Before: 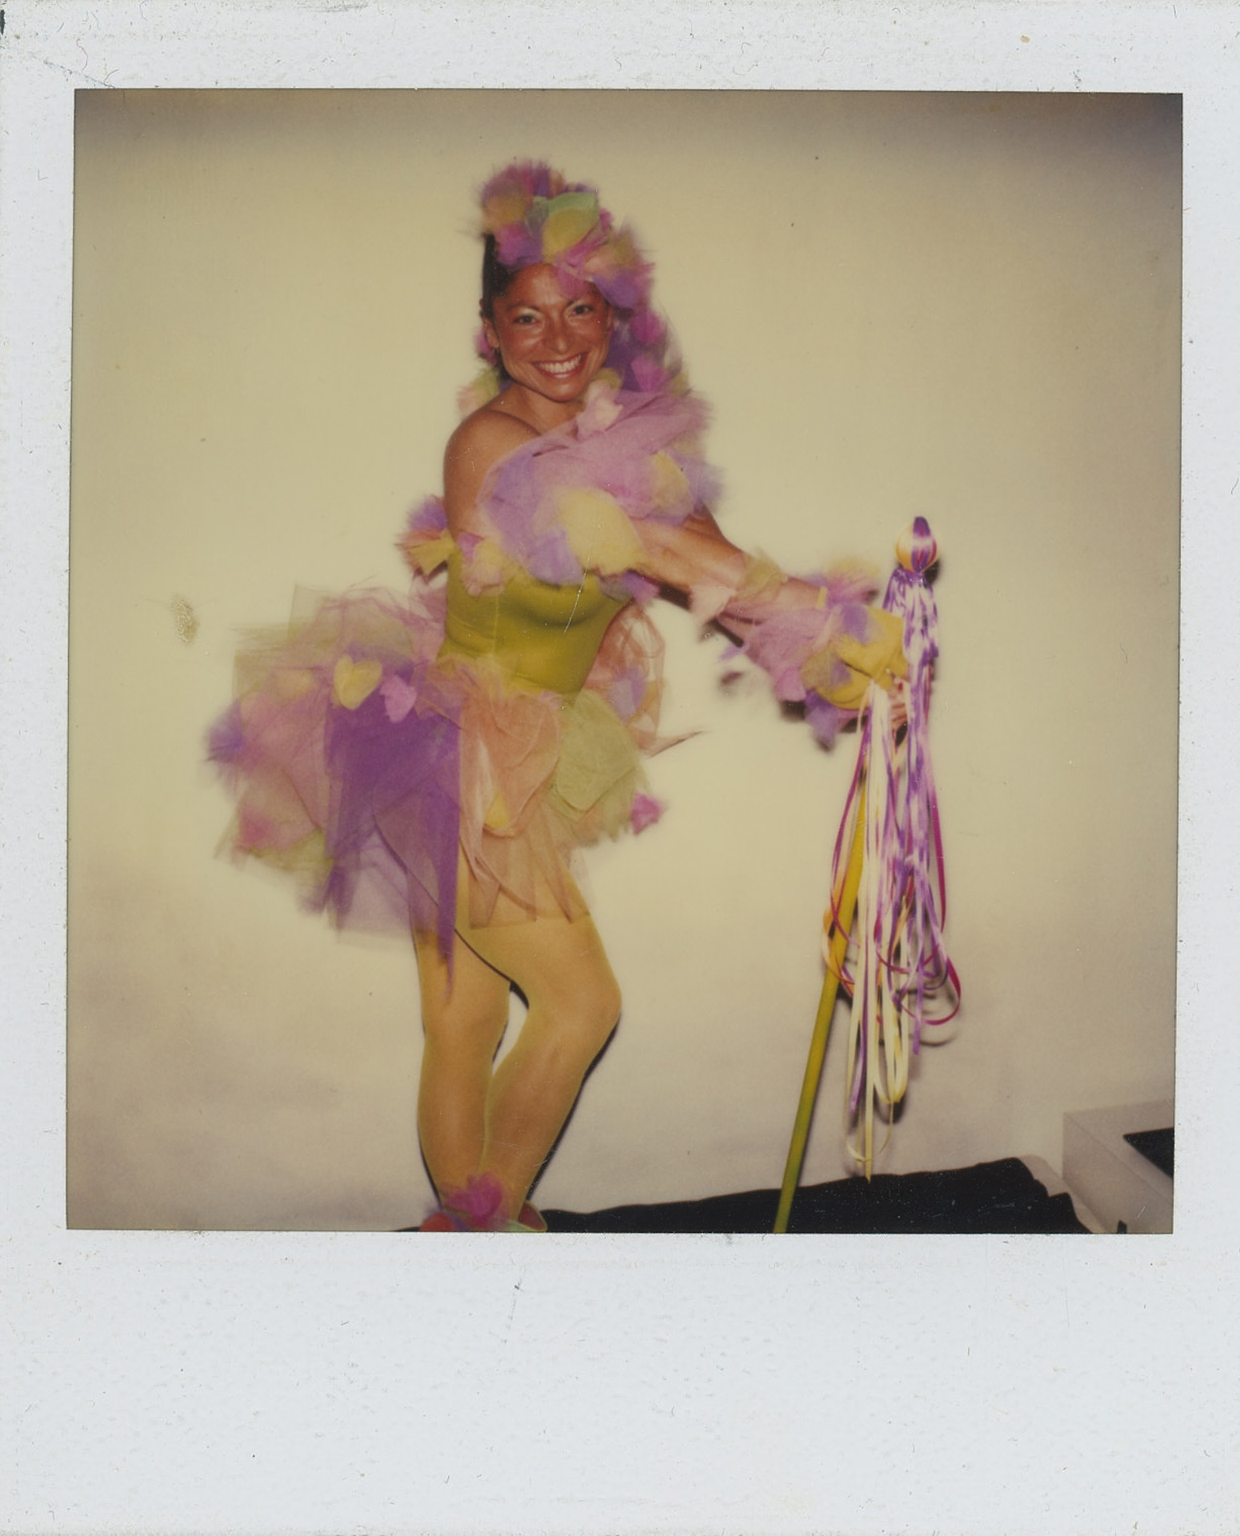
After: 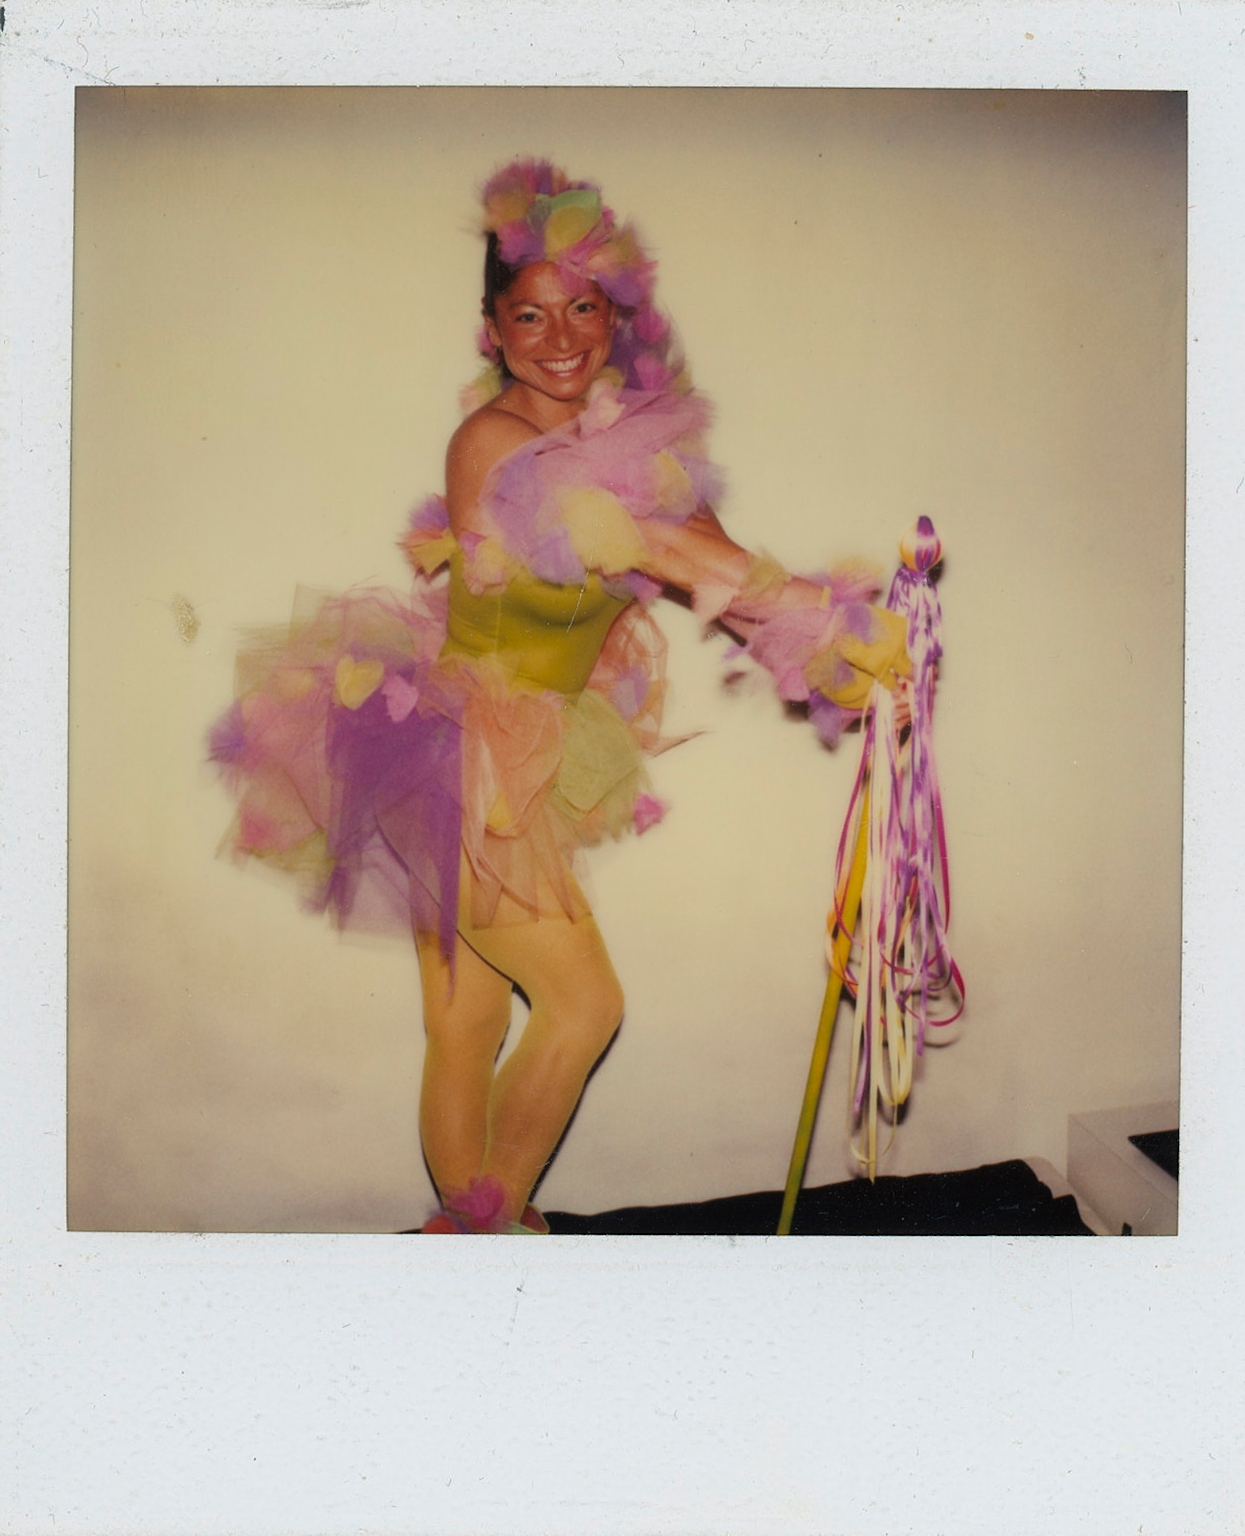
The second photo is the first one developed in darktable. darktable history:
exposure: black level correction 0, exposure -0.699 EV, compensate exposure bias true, compensate highlight preservation false
tone equalizer: -8 EV -0.744 EV, -7 EV -0.731 EV, -6 EV -0.605 EV, -5 EV -0.409 EV, -3 EV 0.369 EV, -2 EV 0.6 EV, -1 EV 0.693 EV, +0 EV 0.736 EV
crop: top 0.226%, bottom 0.173%
